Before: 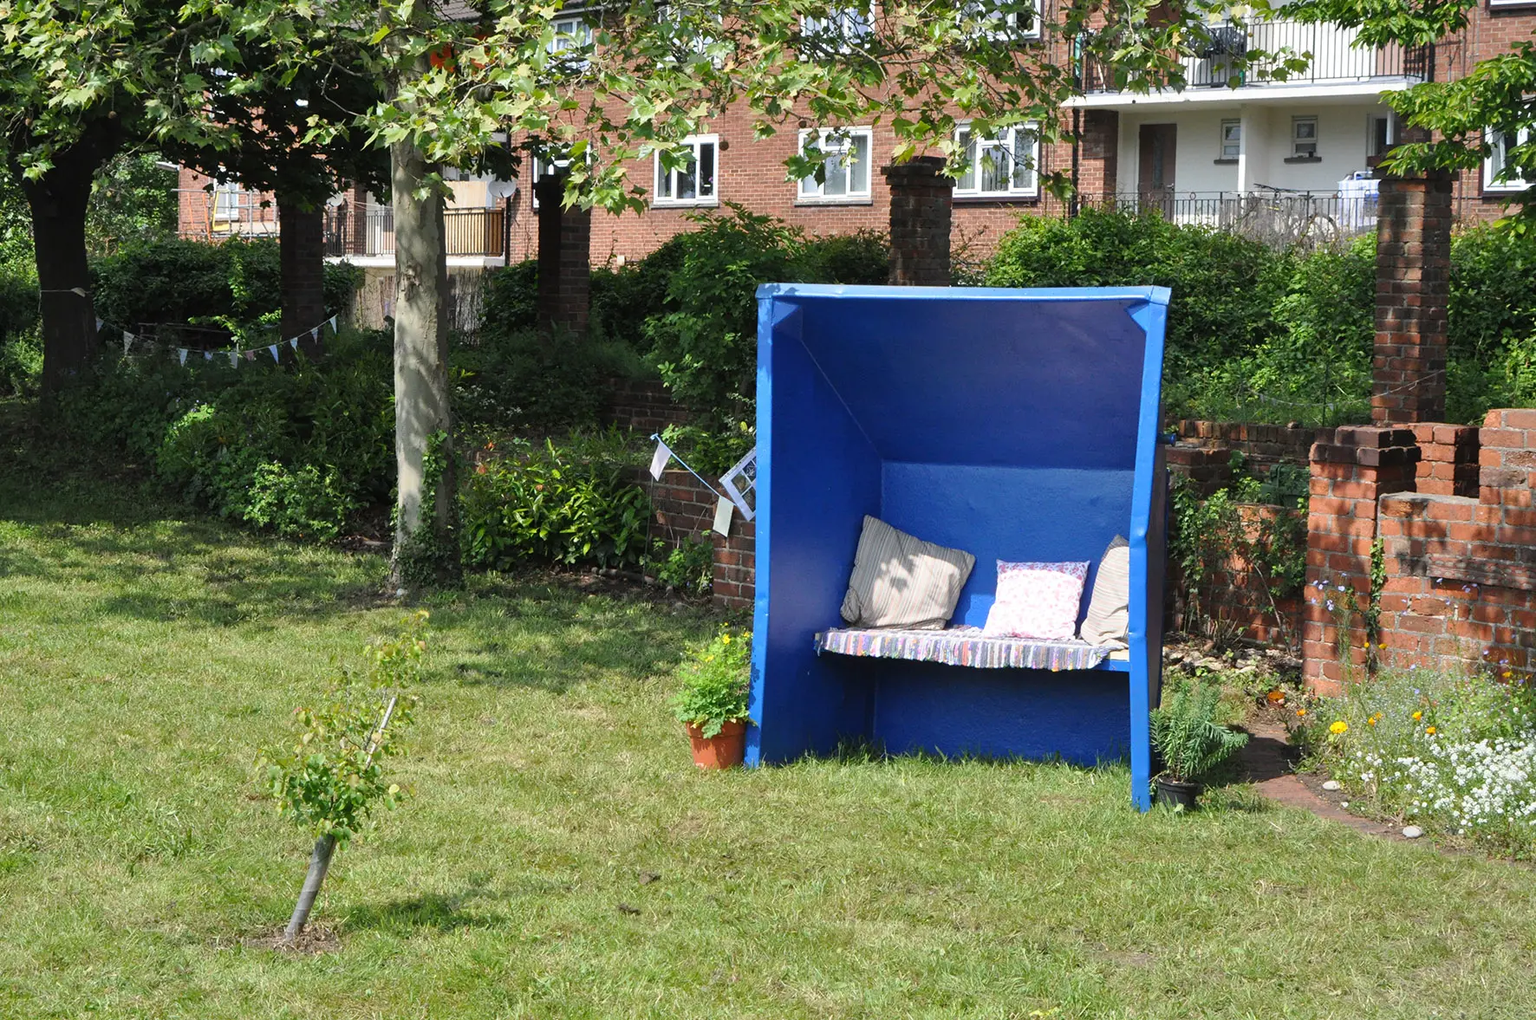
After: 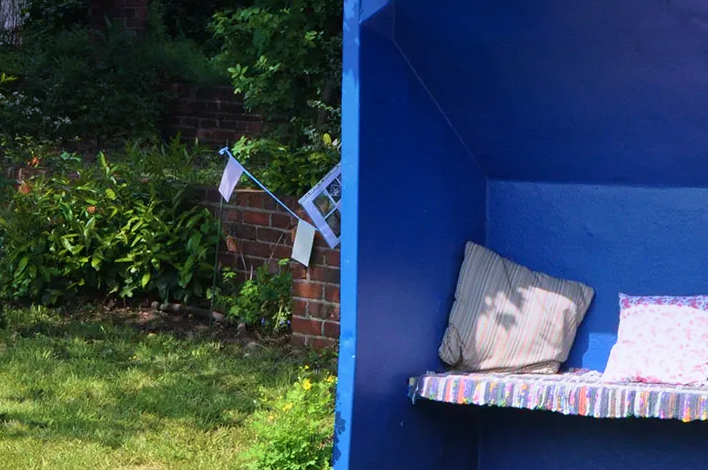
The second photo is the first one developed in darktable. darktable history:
graduated density: hue 238.83°, saturation 50%
crop: left 30%, top 30%, right 30%, bottom 30%
velvia: strength 56%
